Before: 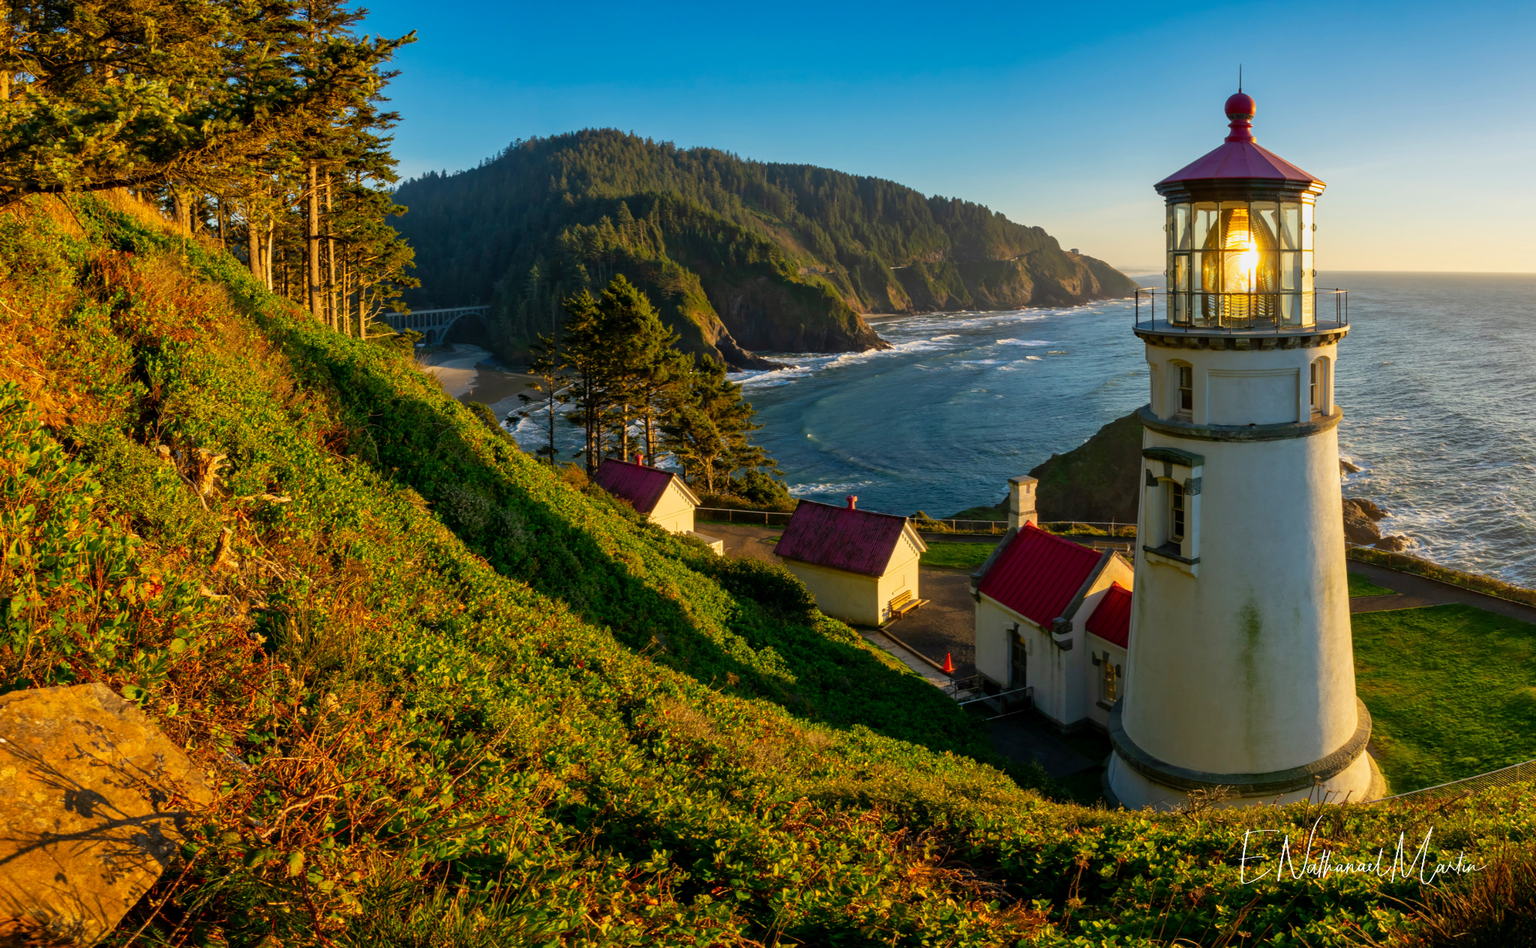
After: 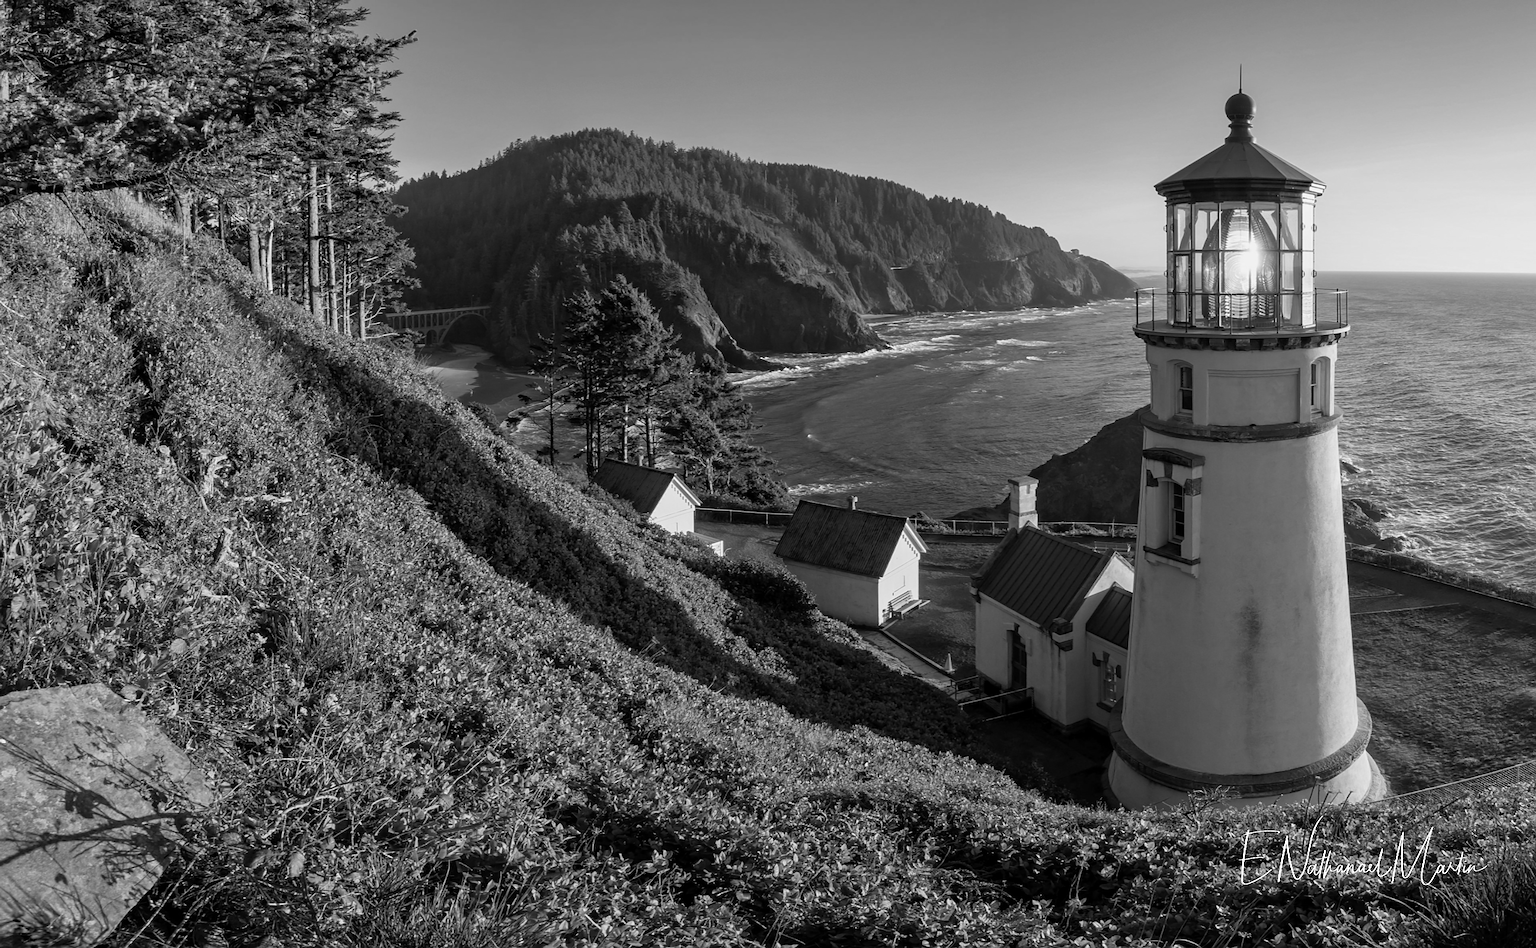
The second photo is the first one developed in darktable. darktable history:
color zones: curves: ch1 [(0, -0.394) (0.143, -0.394) (0.286, -0.394) (0.429, -0.392) (0.571, -0.391) (0.714, -0.391) (0.857, -0.391) (1, -0.394)]
sharpen: amount 0.575
